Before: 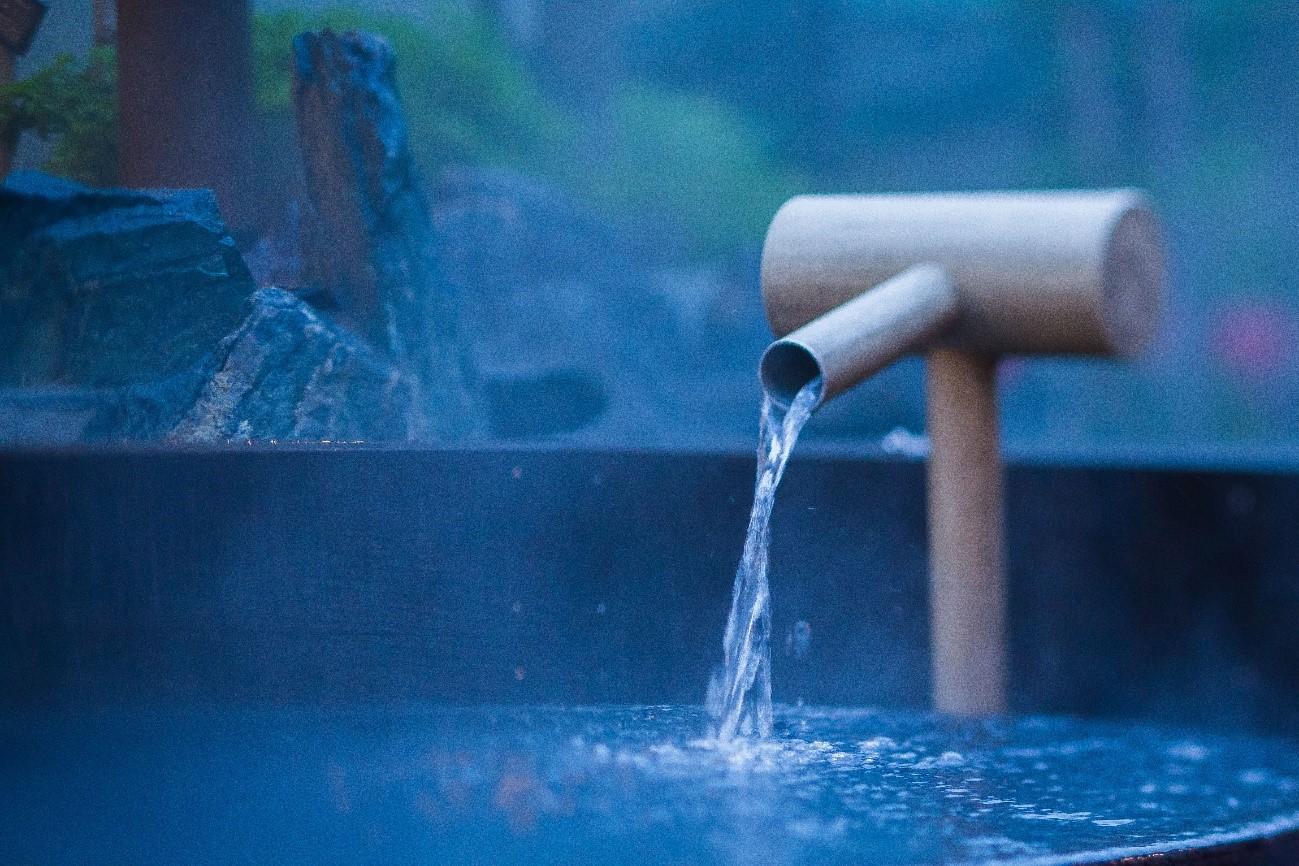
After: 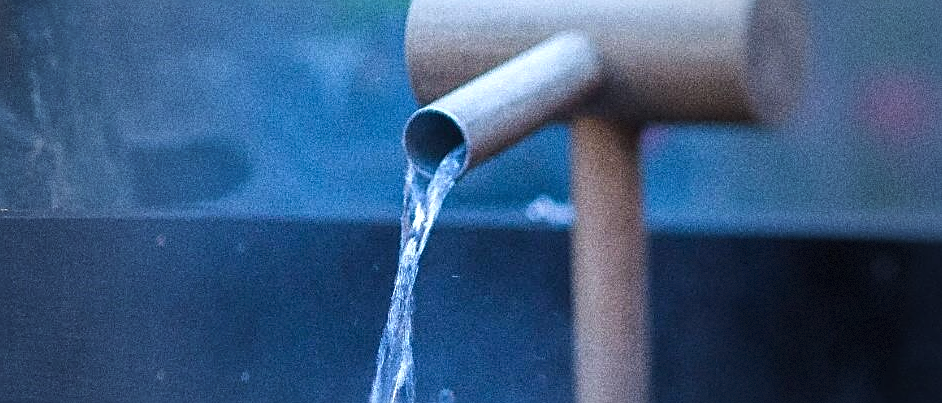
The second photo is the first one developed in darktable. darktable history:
crop and rotate: left 27.464%, top 26.921%, bottom 26.485%
vignetting: fall-off start 33.32%, fall-off radius 64.92%, brightness -0.414, saturation -0.295, width/height ratio 0.961, dithering 8-bit output
sharpen: on, module defaults
tone equalizer: -8 EV -0.4 EV, -7 EV -0.389 EV, -6 EV -0.324 EV, -5 EV -0.188 EV, -3 EV 0.233 EV, -2 EV 0.359 EV, -1 EV 0.366 EV, +0 EV 0.428 EV
